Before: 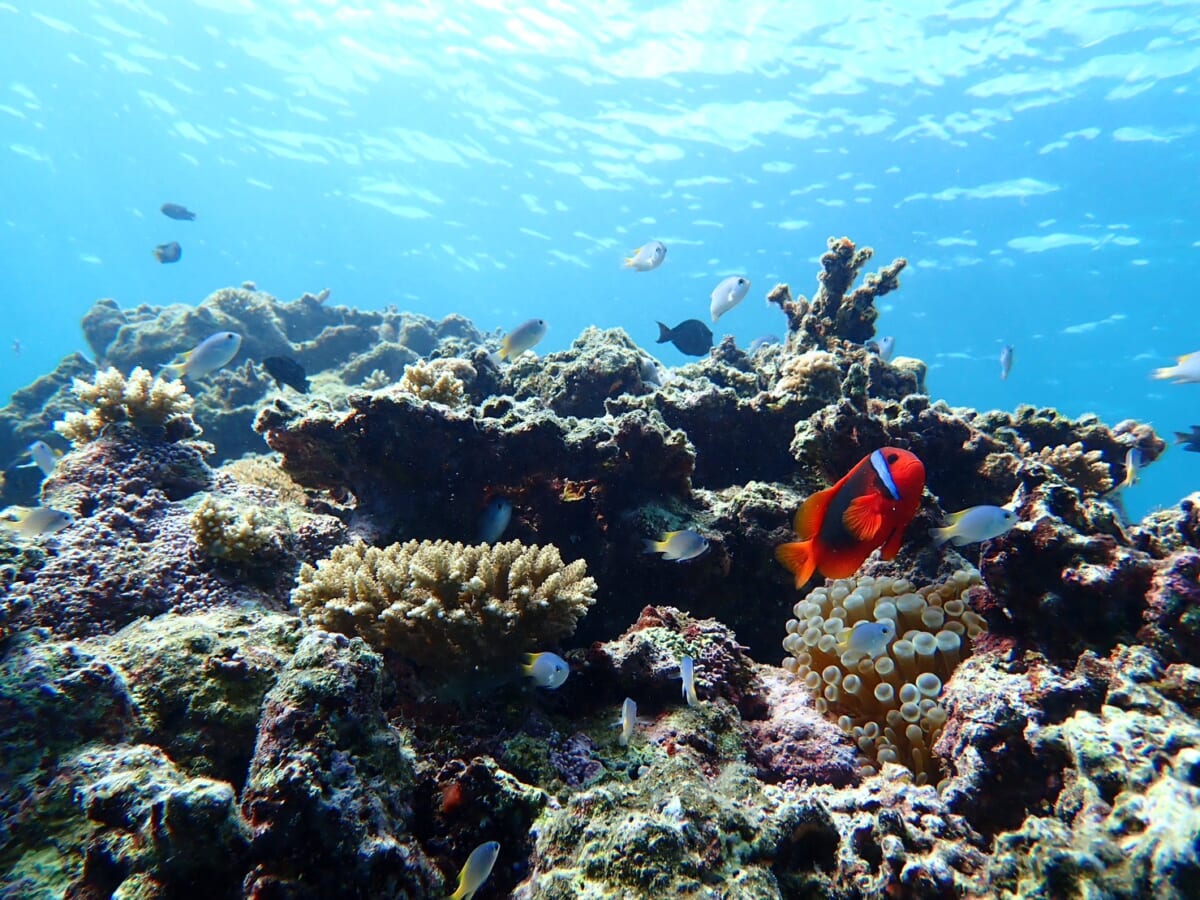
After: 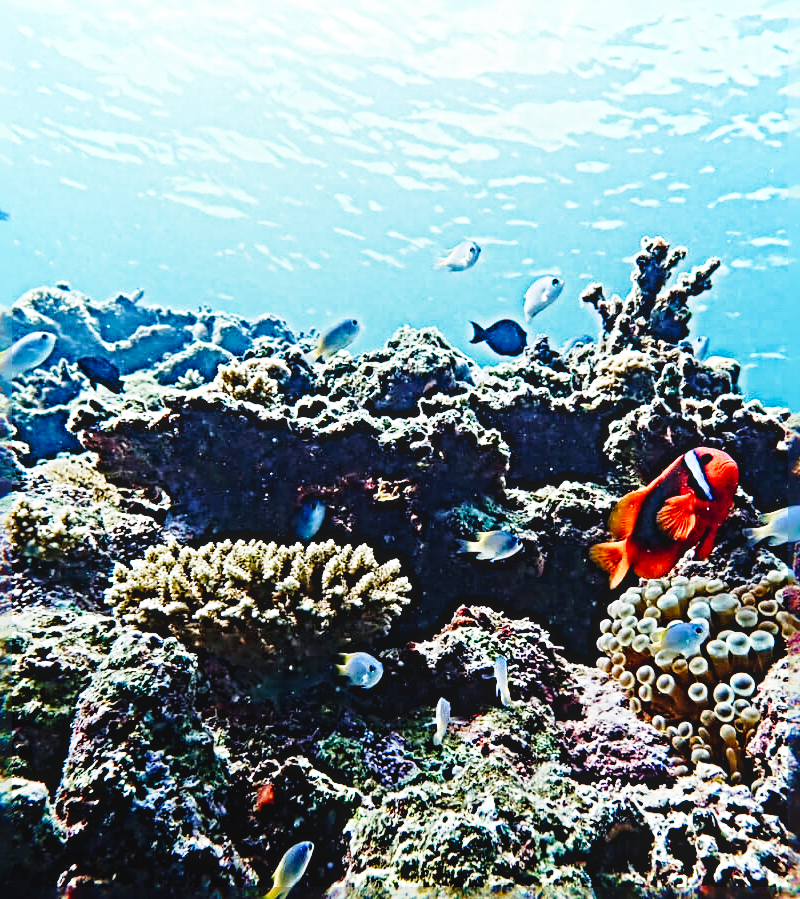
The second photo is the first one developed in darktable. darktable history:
white balance: red 1, blue 1
crop and rotate: left 15.546%, right 17.787%
local contrast: detail 110%
sharpen: radius 6.3, amount 1.8, threshold 0
base curve: curves: ch0 [(0, 0) (0.028, 0.03) (0.121, 0.232) (0.46, 0.748) (0.859, 0.968) (1, 1)], preserve colors none
velvia: on, module defaults
color balance rgb: perceptual saturation grading › global saturation 20%, perceptual saturation grading › highlights -25%, perceptual saturation grading › shadows 25%
